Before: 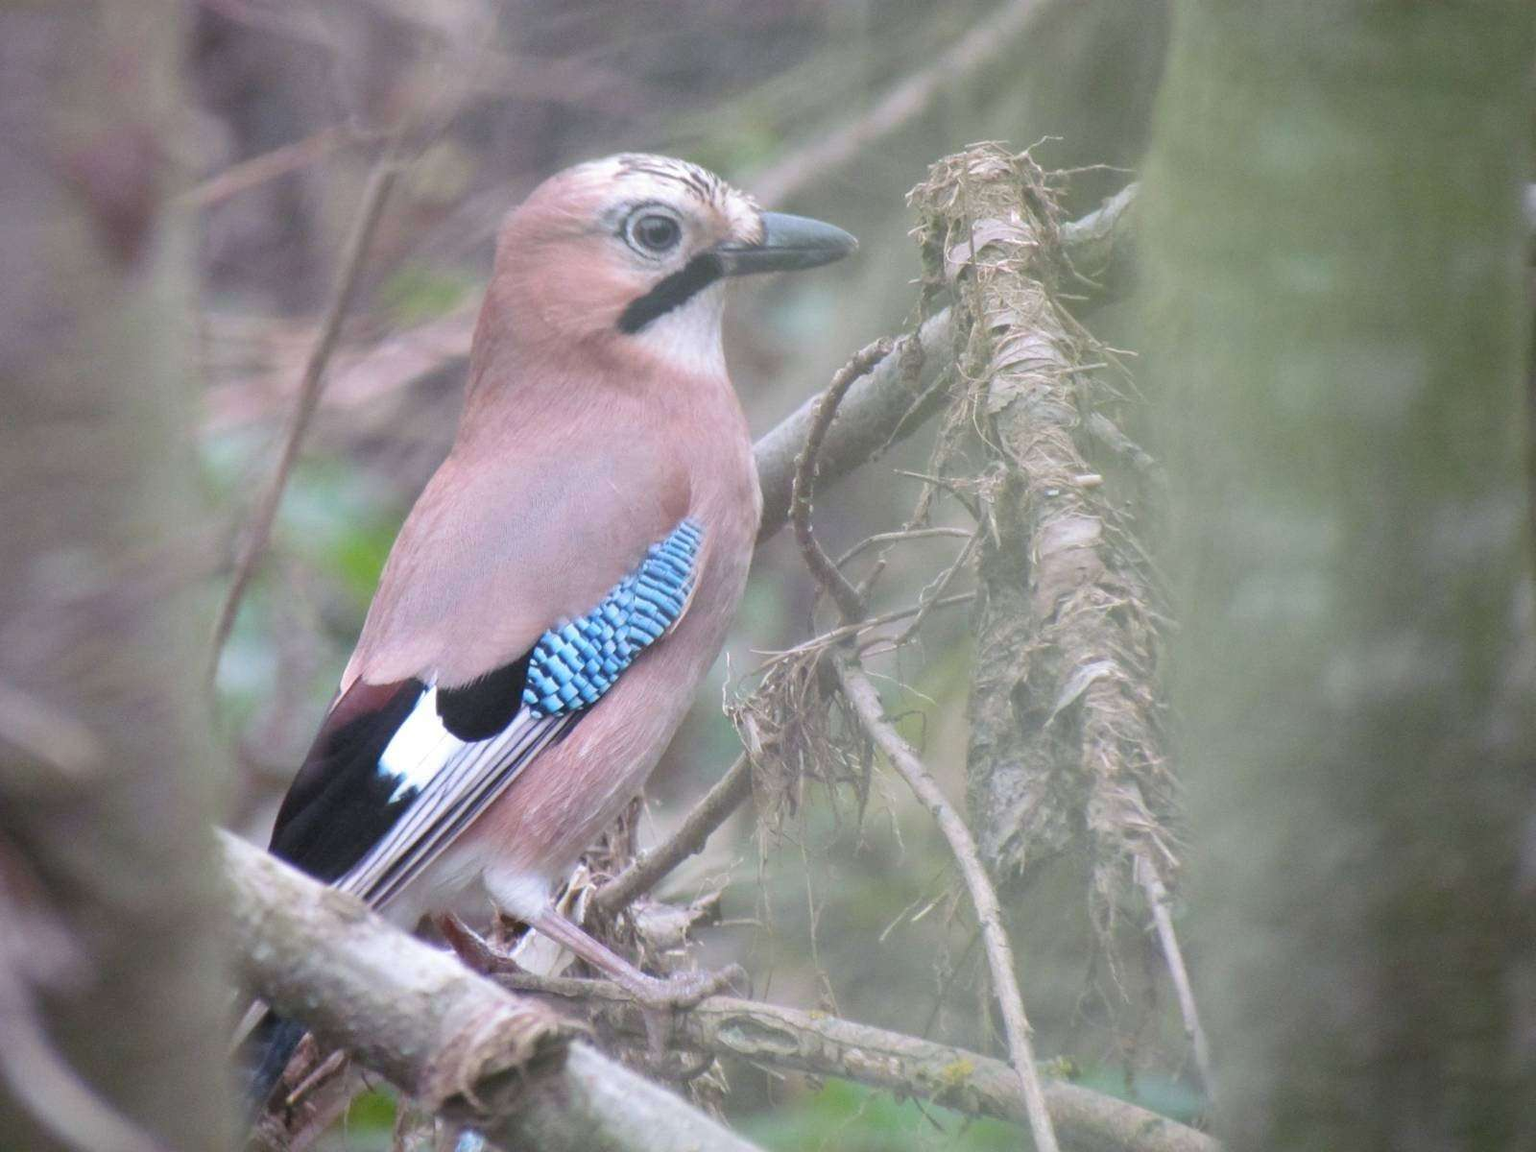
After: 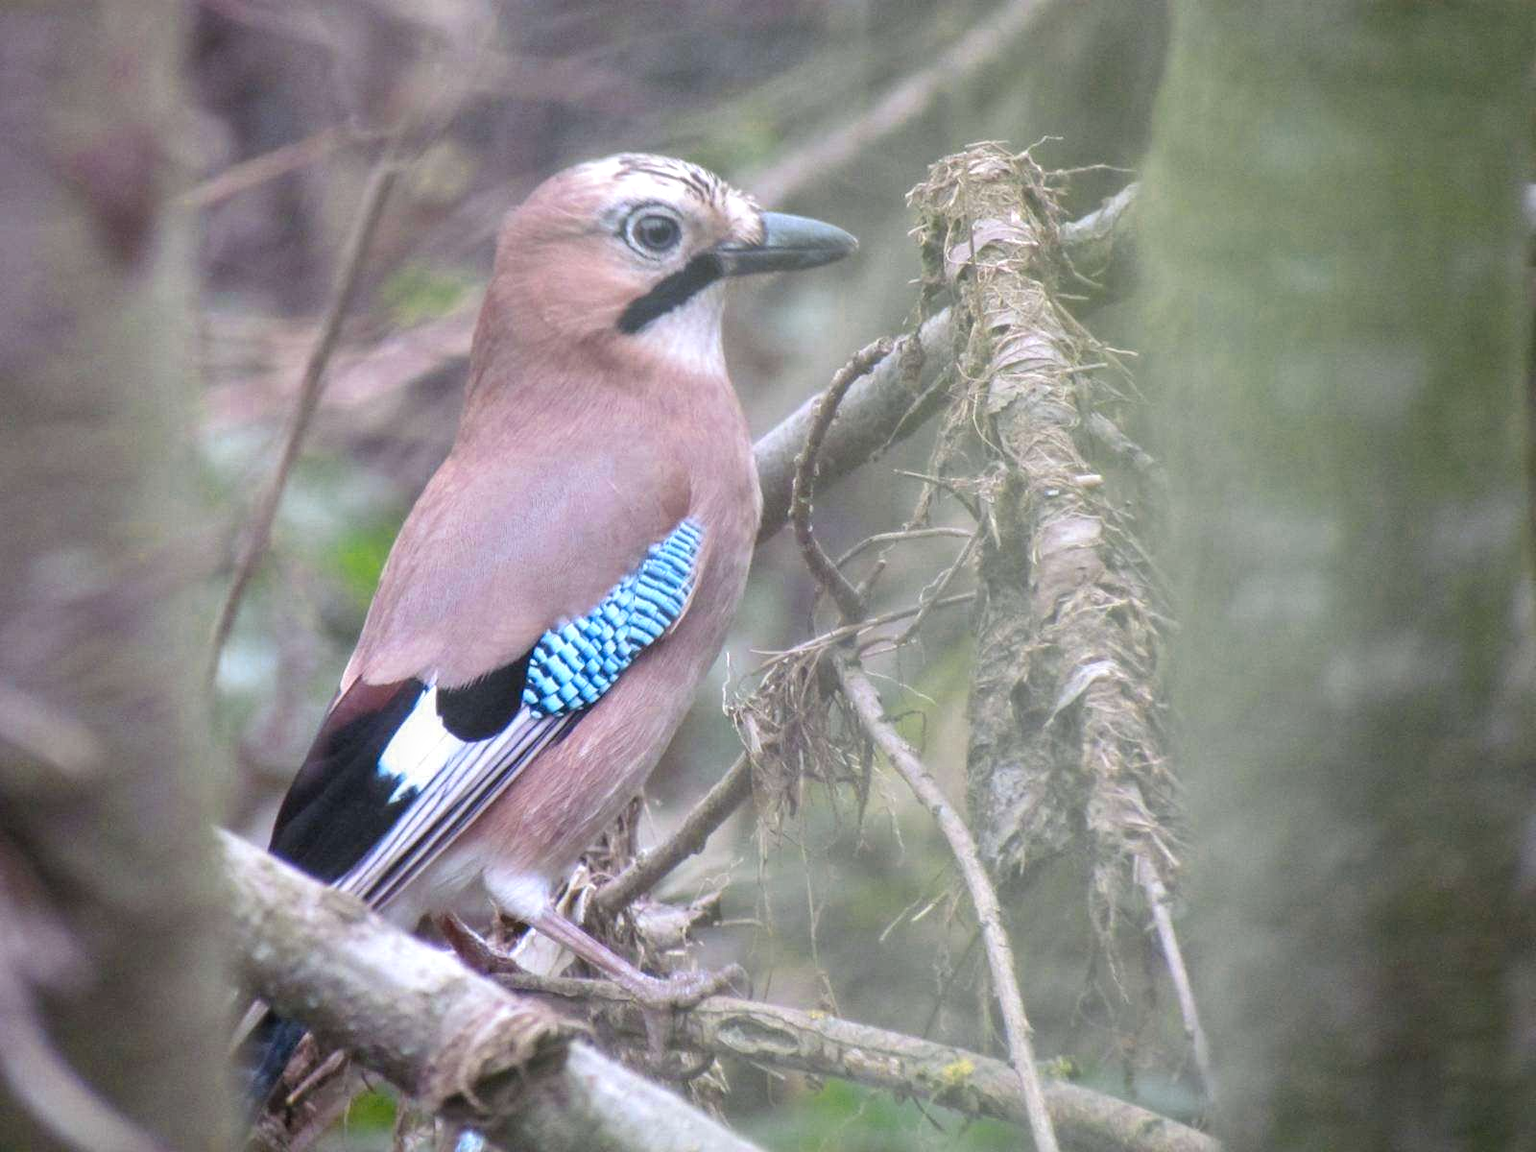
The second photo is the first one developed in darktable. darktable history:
local contrast: detail 130%
color zones: curves: ch0 [(0, 0.485) (0.178, 0.476) (0.261, 0.623) (0.411, 0.403) (0.708, 0.603) (0.934, 0.412)]; ch1 [(0.003, 0.485) (0.149, 0.496) (0.229, 0.584) (0.326, 0.551) (0.484, 0.262) (0.757, 0.643)]
